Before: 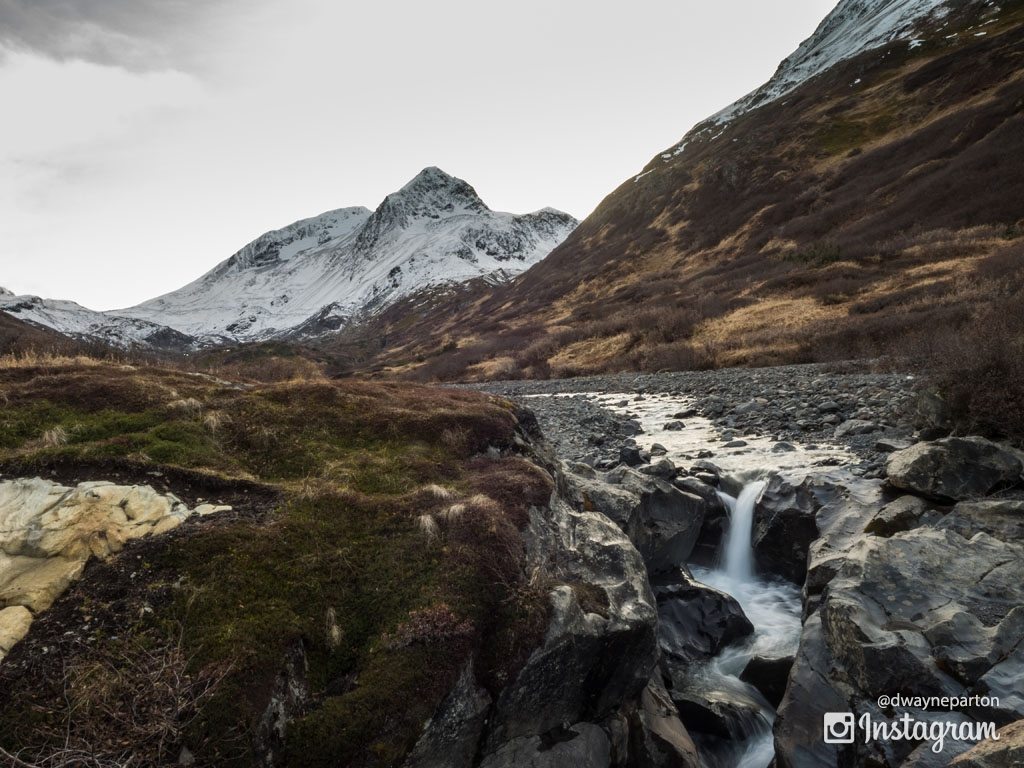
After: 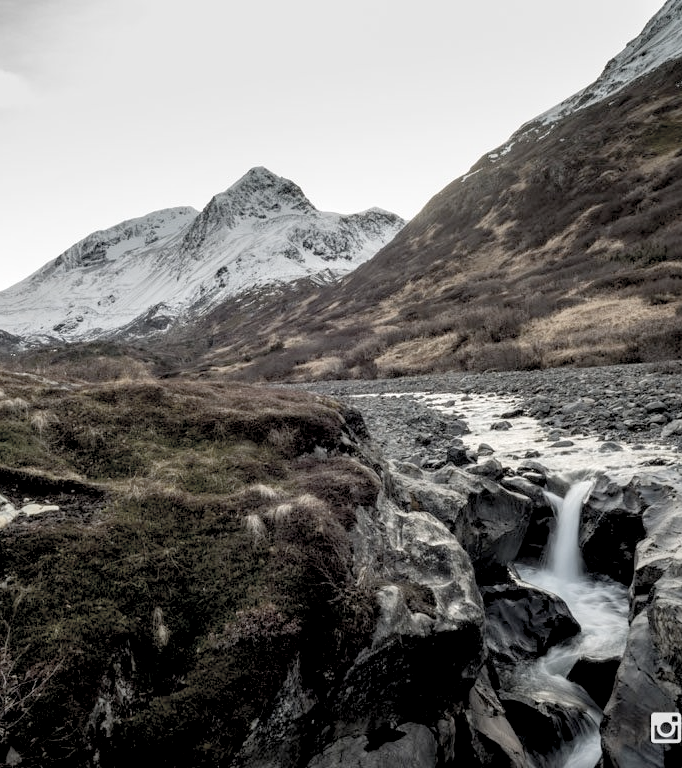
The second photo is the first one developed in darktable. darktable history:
crop: left 16.978%, right 16.368%
local contrast: highlights 103%, shadows 99%, detail 120%, midtone range 0.2
color balance rgb: global offset › luminance -1.022%, perceptual saturation grading › global saturation 0.021%
contrast brightness saturation: brightness 0.189, saturation -0.518
